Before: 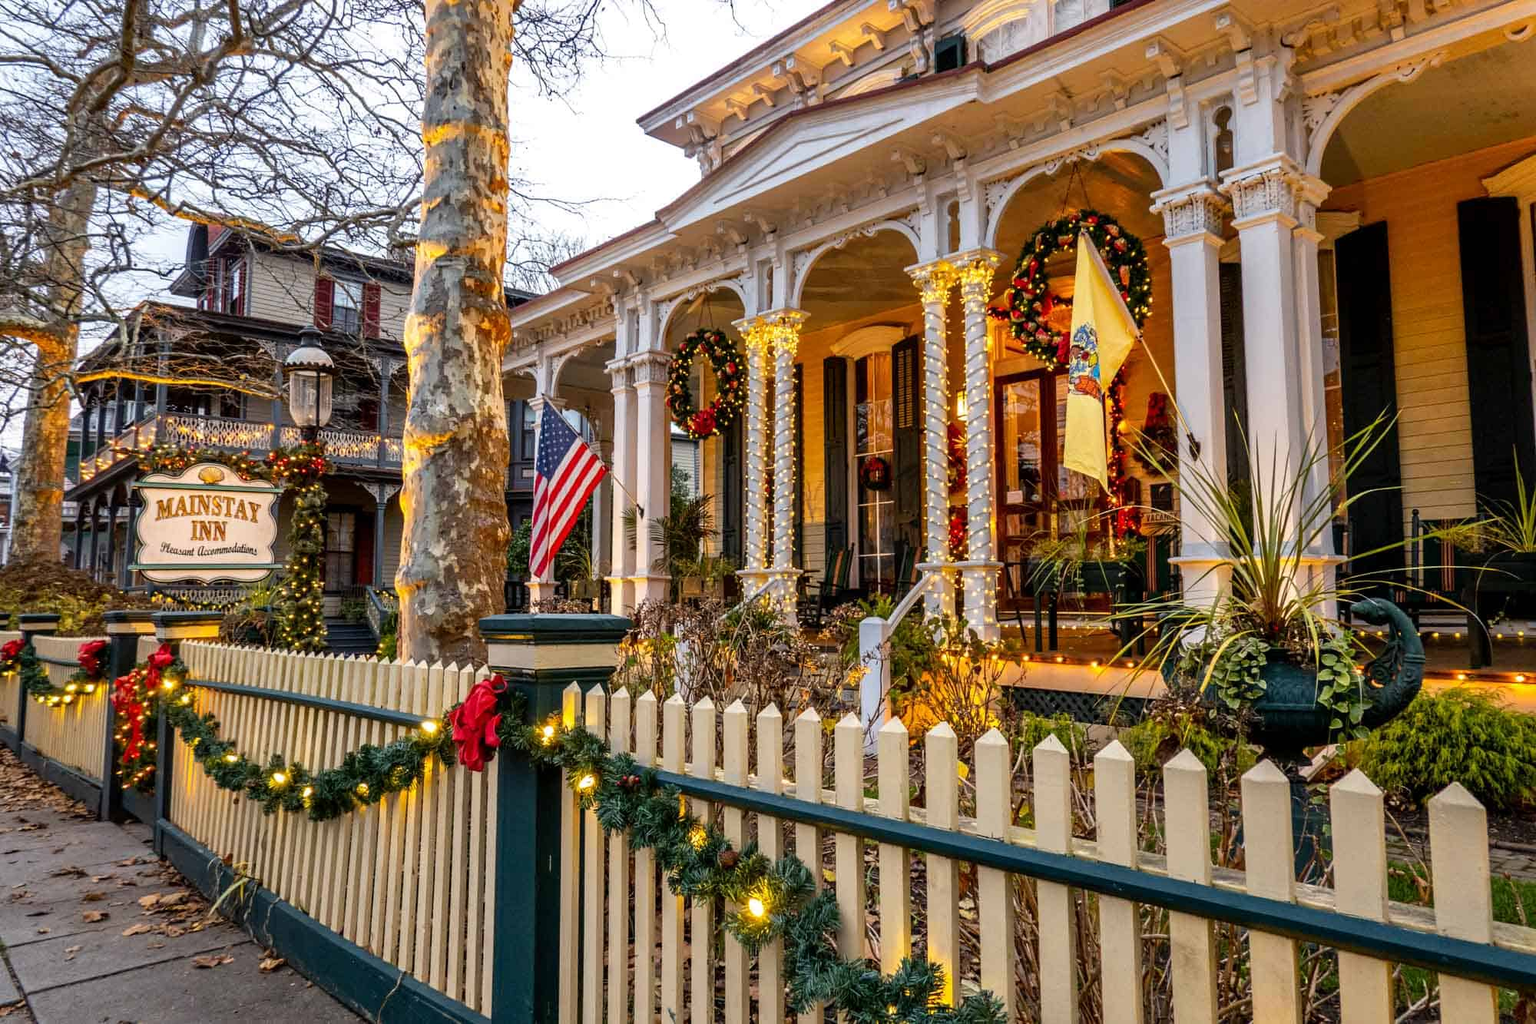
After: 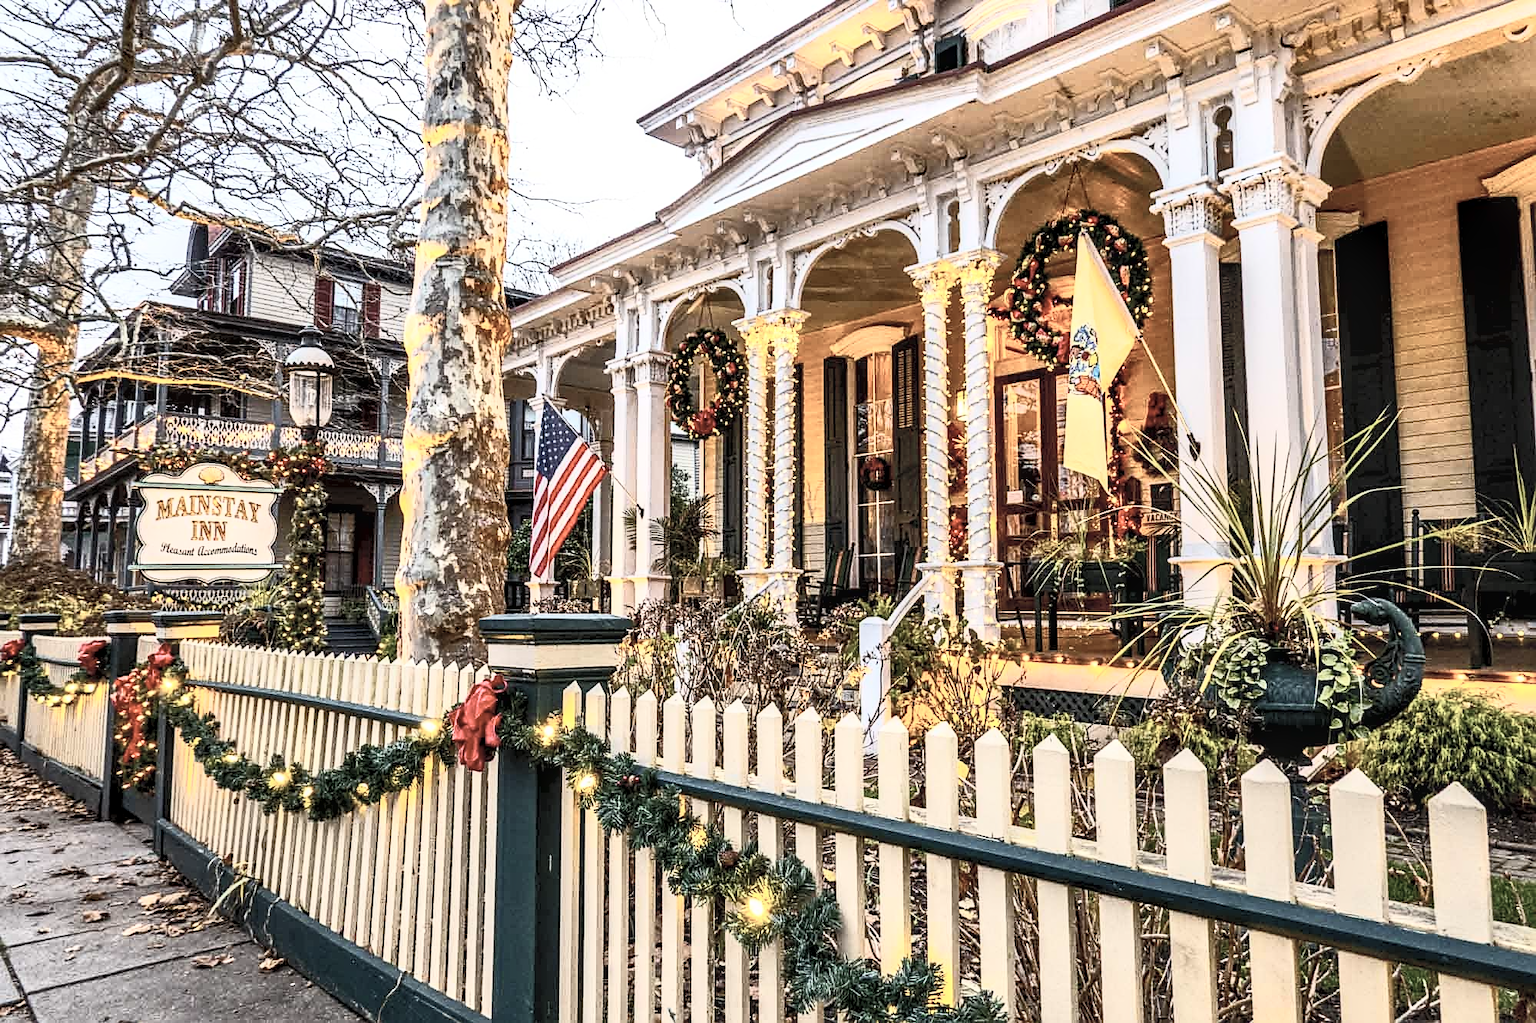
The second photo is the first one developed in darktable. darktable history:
sharpen: on, module defaults
local contrast: on, module defaults
contrast equalizer: y [[0.514, 0.573, 0.581, 0.508, 0.5, 0.5], [0.5 ×6], [0.5 ×6], [0 ×6], [0 ×6]], mix 0.271
contrast brightness saturation: contrast 0.57, brightness 0.579, saturation -0.332
